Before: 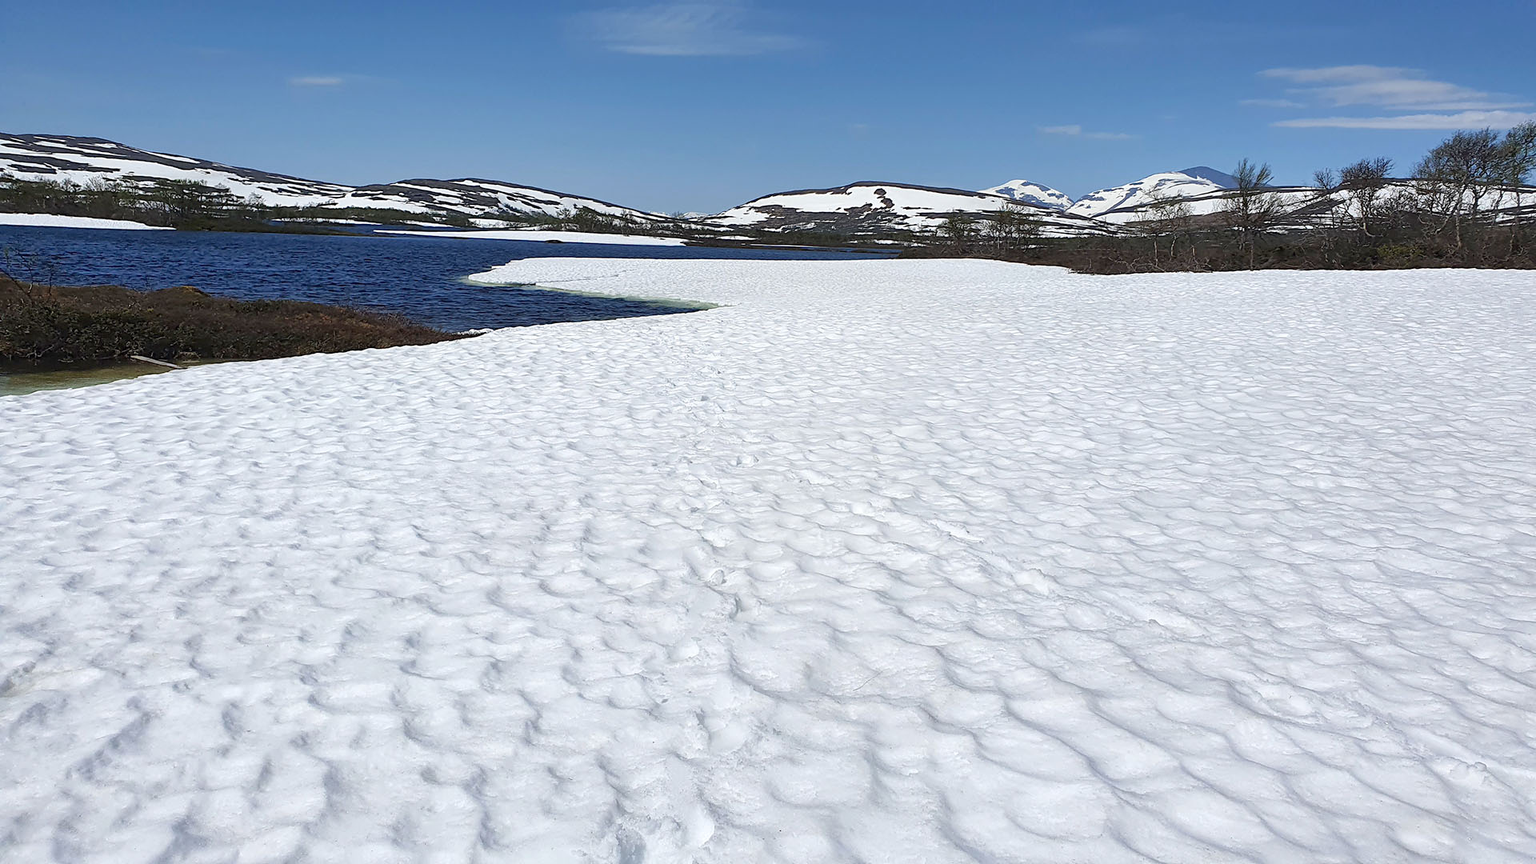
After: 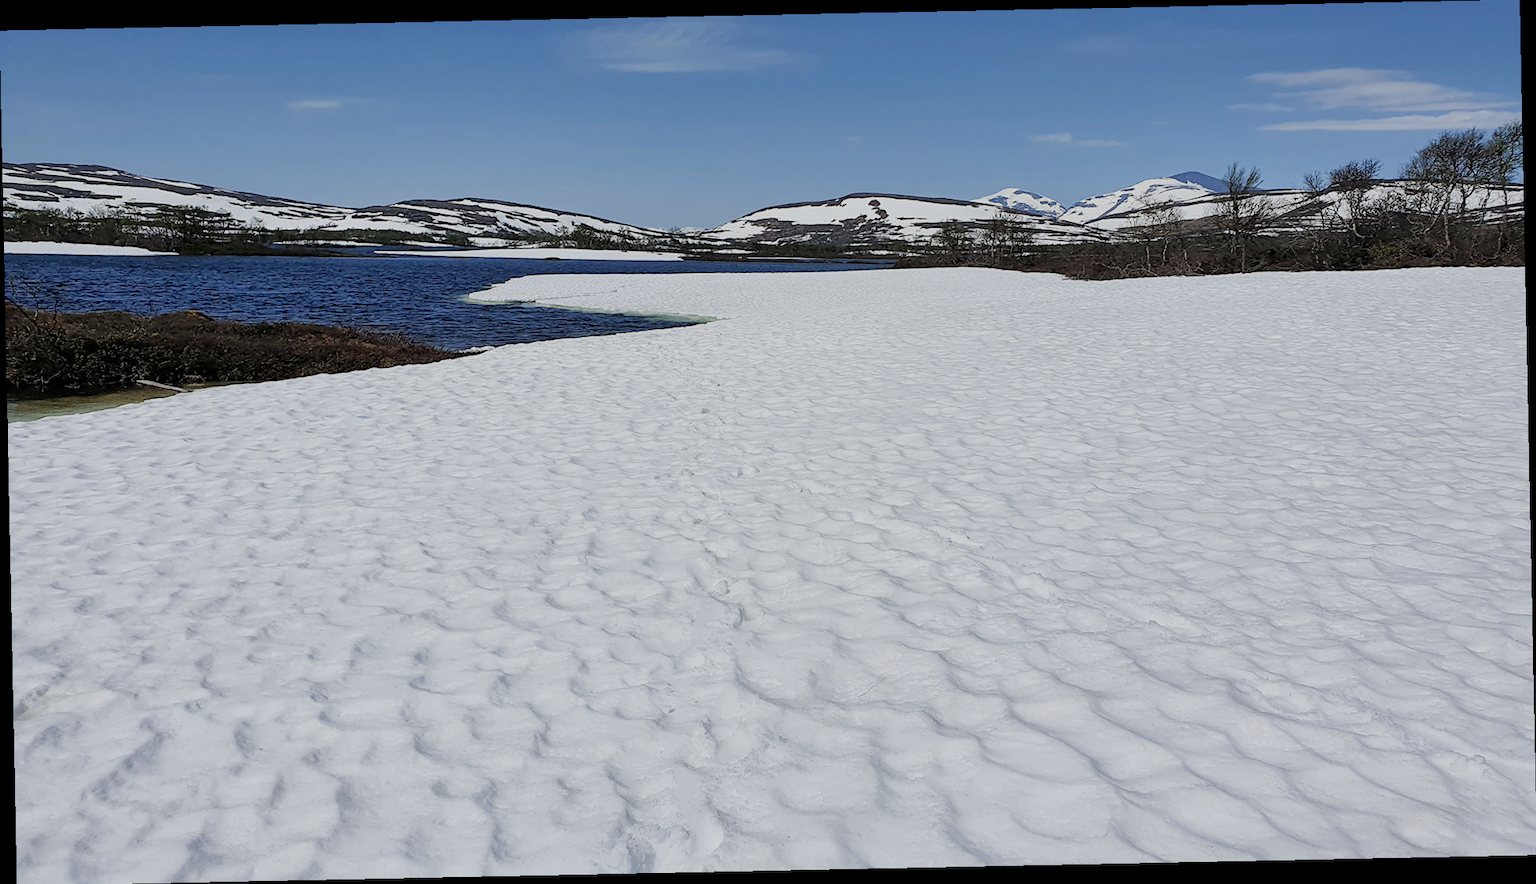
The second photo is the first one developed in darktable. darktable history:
rotate and perspective: rotation -1.17°, automatic cropping off
filmic rgb: black relative exposure -7.15 EV, white relative exposure 5.36 EV, hardness 3.02
local contrast: mode bilateral grid, contrast 20, coarseness 50, detail 120%, midtone range 0.2
